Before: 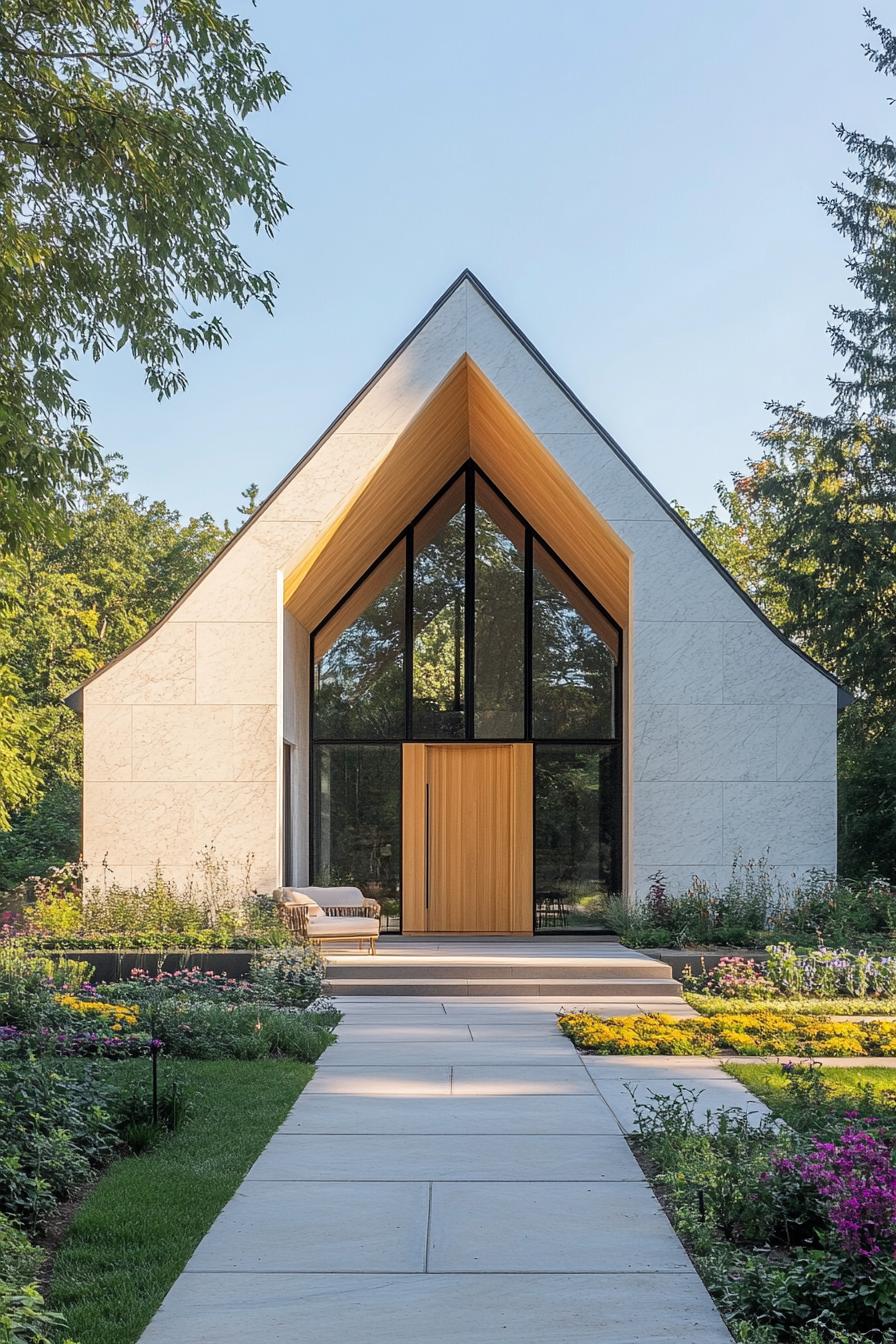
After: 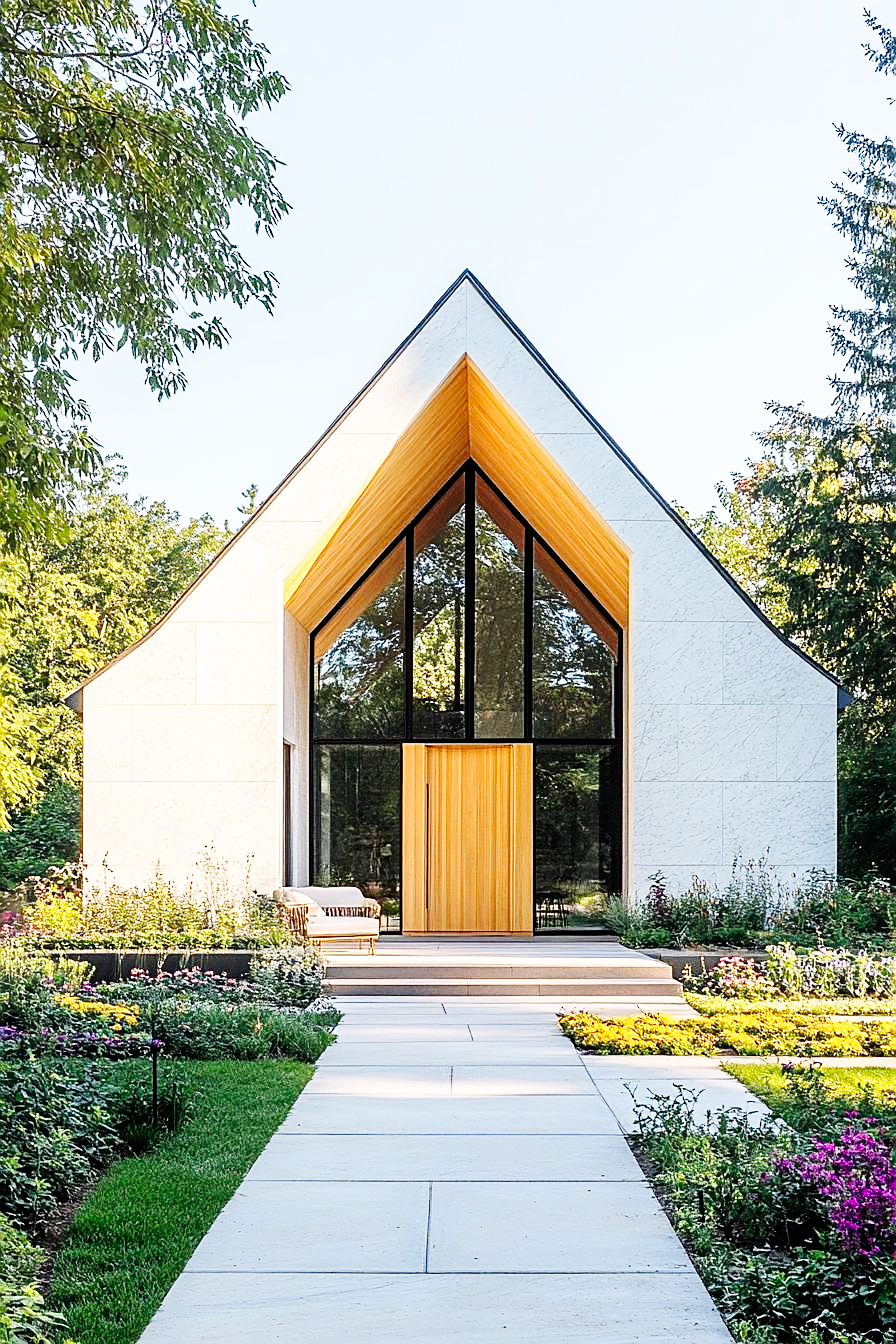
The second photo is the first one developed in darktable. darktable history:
sharpen: on, module defaults
base curve: curves: ch0 [(0, 0) (0, 0) (0.002, 0.001) (0.008, 0.003) (0.019, 0.011) (0.037, 0.037) (0.064, 0.11) (0.102, 0.232) (0.152, 0.379) (0.216, 0.524) (0.296, 0.665) (0.394, 0.789) (0.512, 0.881) (0.651, 0.945) (0.813, 0.986) (1, 1)], preserve colors none
